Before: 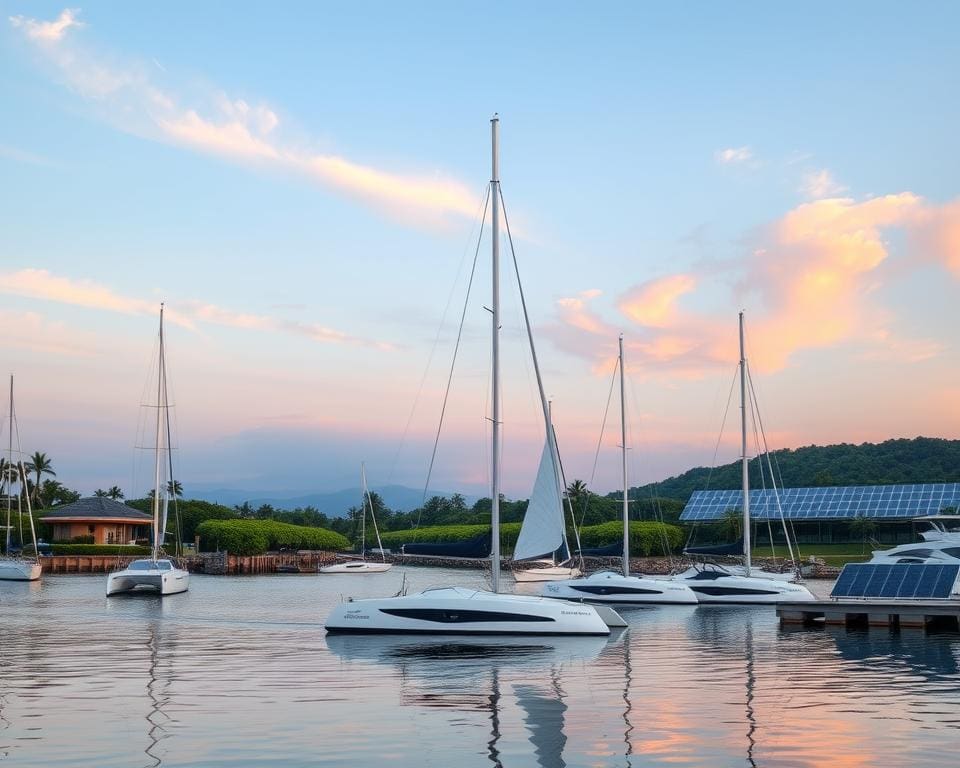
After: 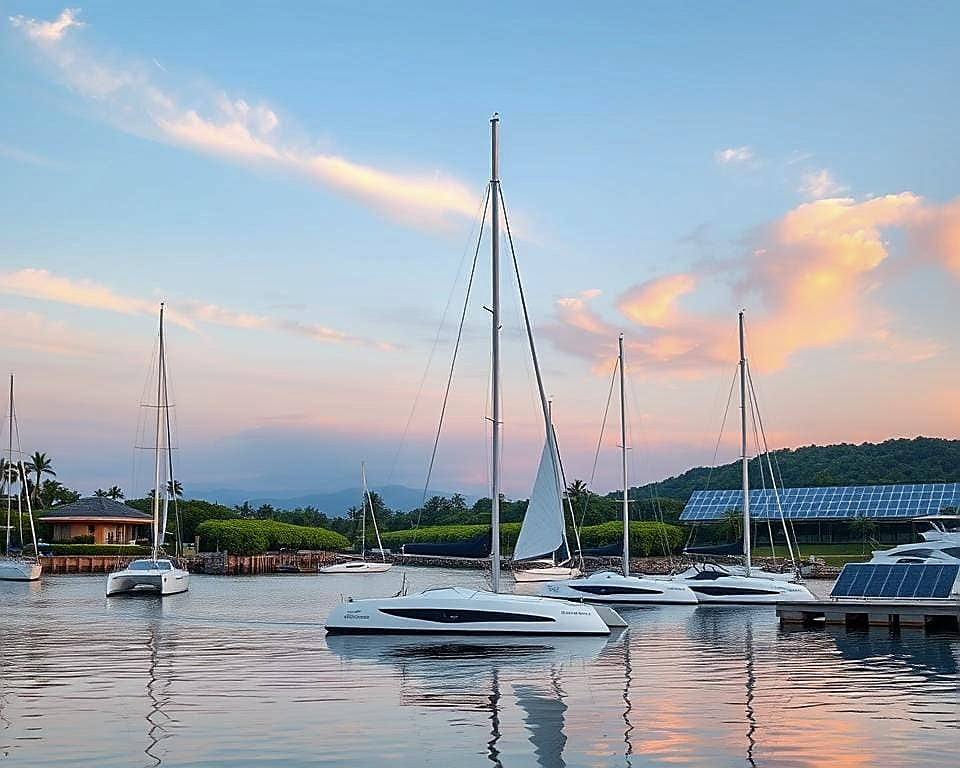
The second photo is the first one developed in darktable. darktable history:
sharpen: radius 1.4, amount 1.25, threshold 0.7
exposure: compensate highlight preservation false
shadows and highlights: soften with gaussian
